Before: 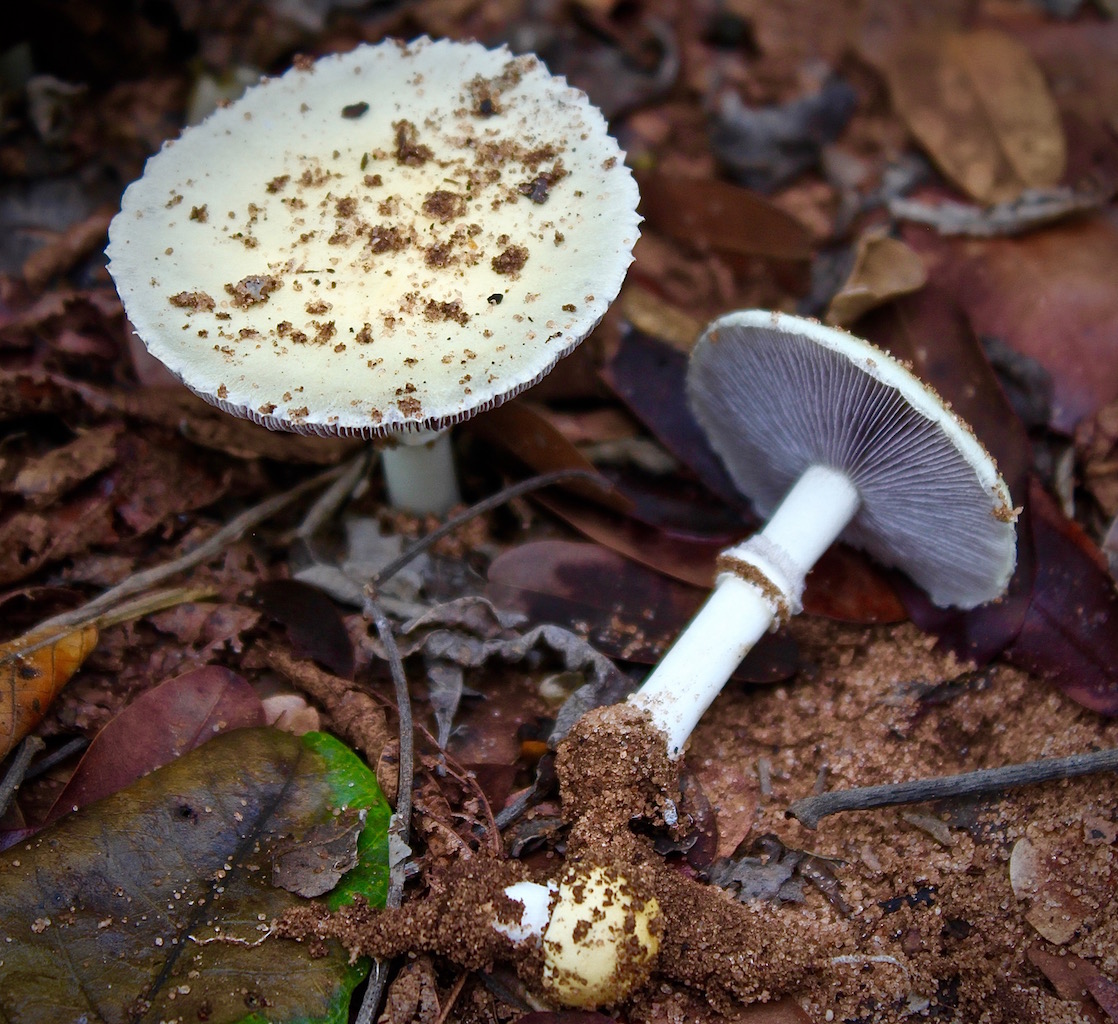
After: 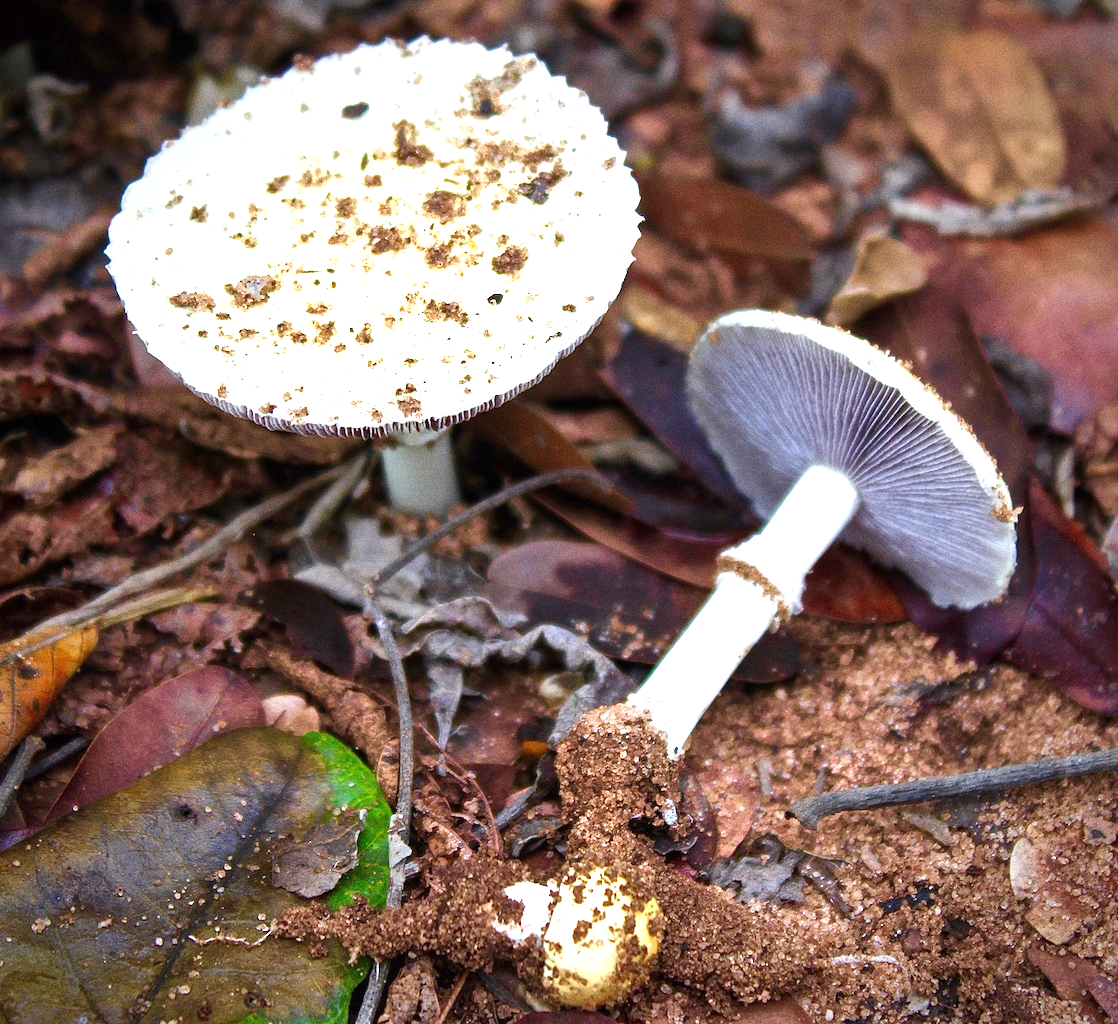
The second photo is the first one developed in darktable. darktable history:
exposure: black level correction 0, exposure 1.2 EV, compensate highlight preservation false
grain: coarseness 0.09 ISO
